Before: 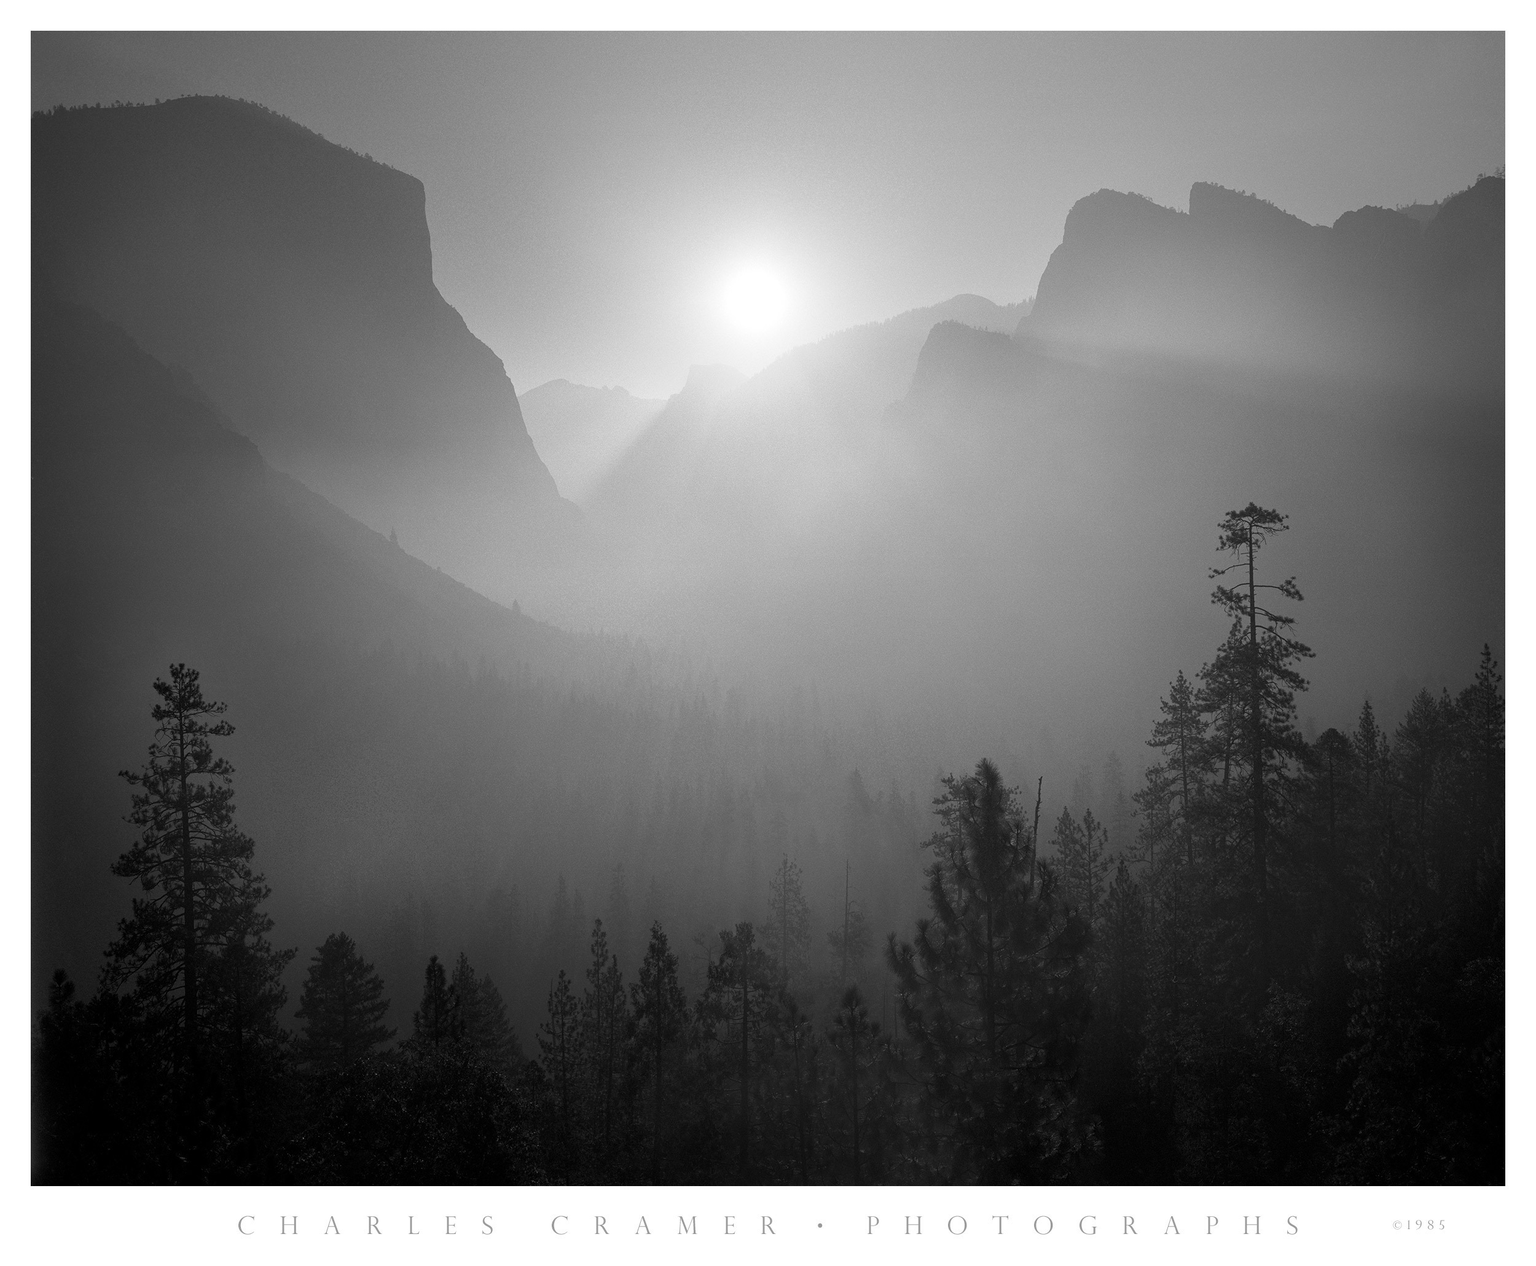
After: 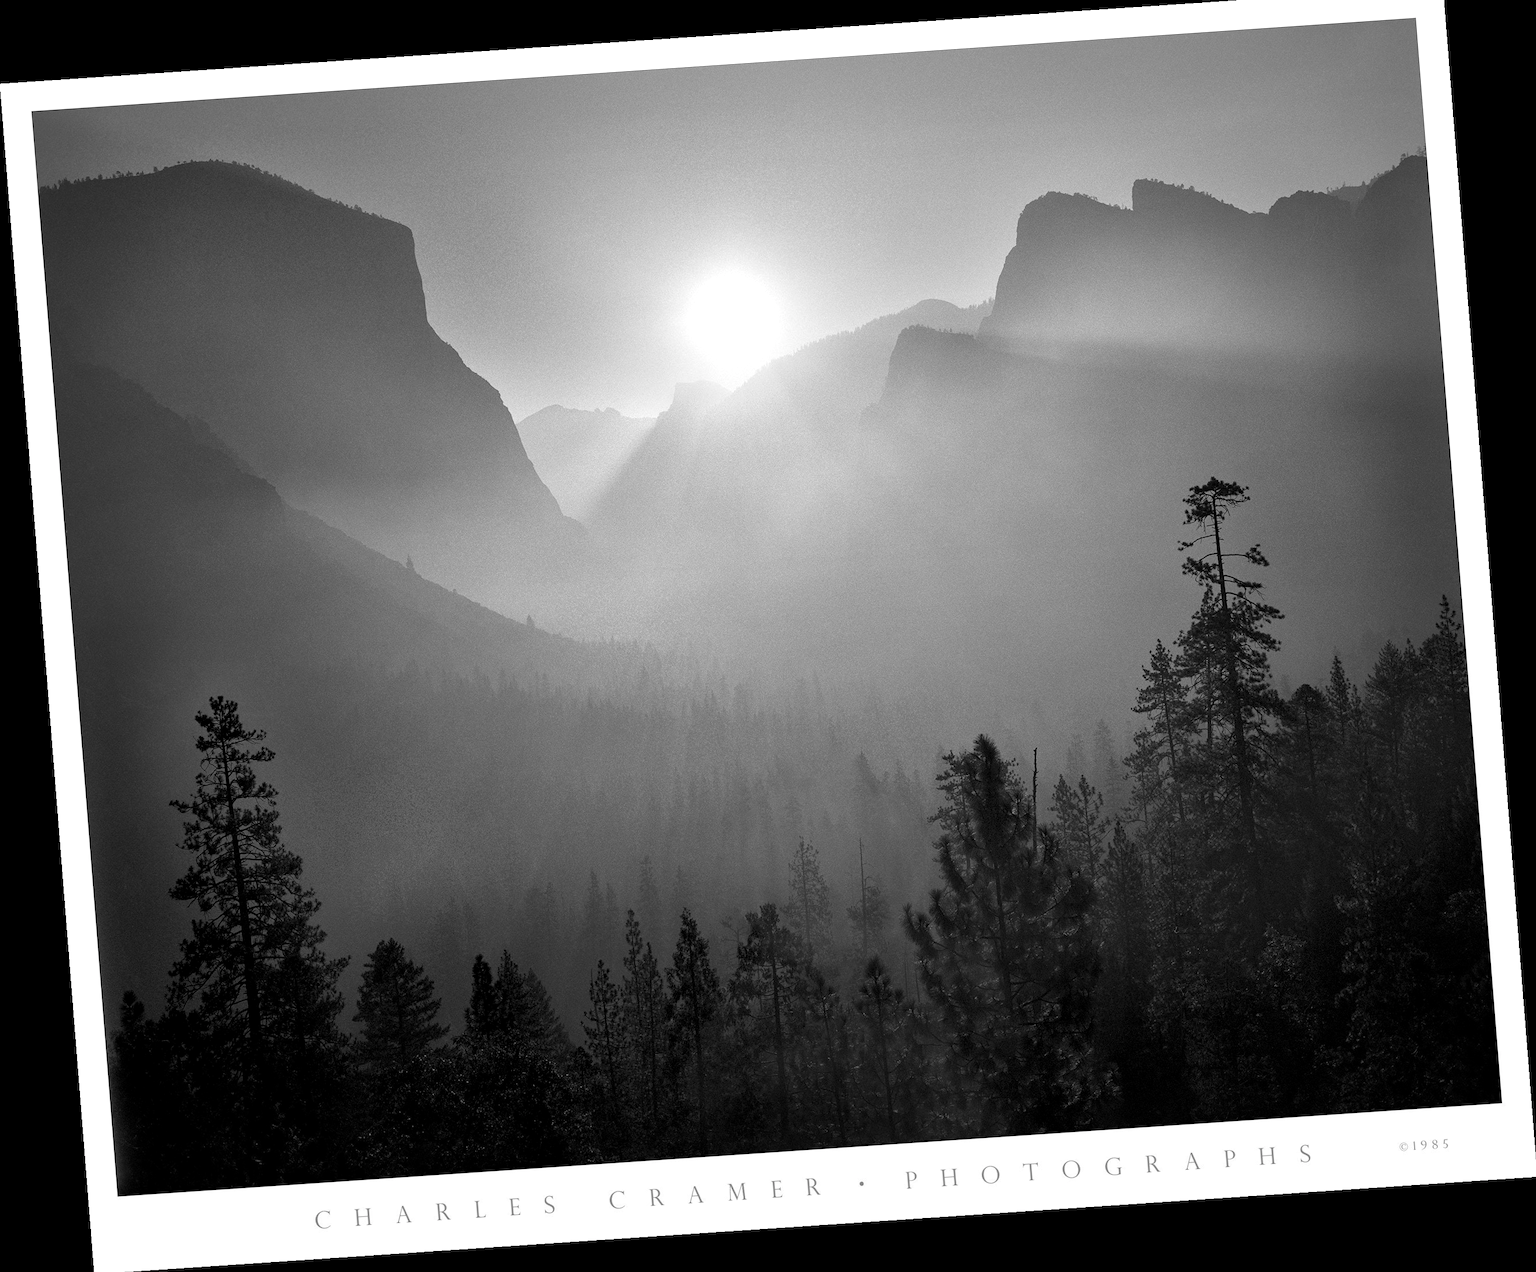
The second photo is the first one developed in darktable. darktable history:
crop: top 1.049%, right 0.001%
rotate and perspective: rotation -4.2°, shear 0.006, automatic cropping off
local contrast: mode bilateral grid, contrast 70, coarseness 75, detail 180%, midtone range 0.2
